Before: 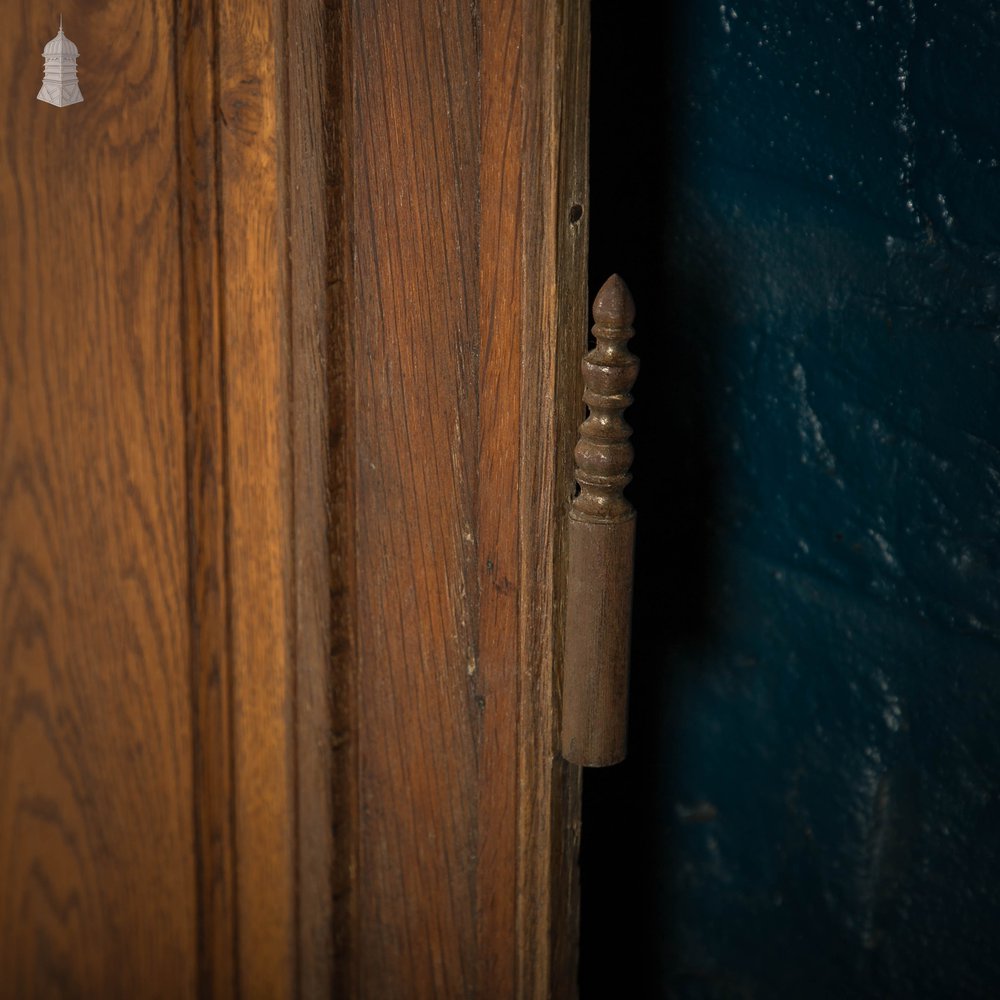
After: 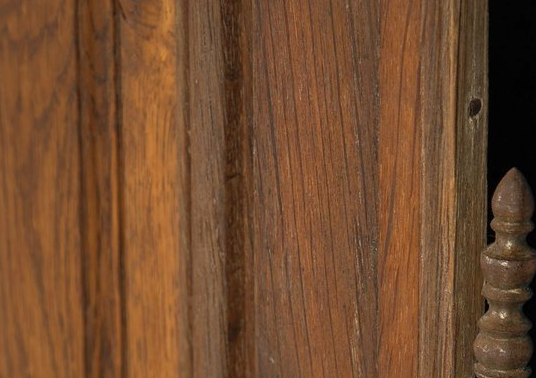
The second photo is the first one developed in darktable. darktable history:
crop: left 10.121%, top 10.631%, right 36.218%, bottom 51.526%
shadows and highlights: on, module defaults
